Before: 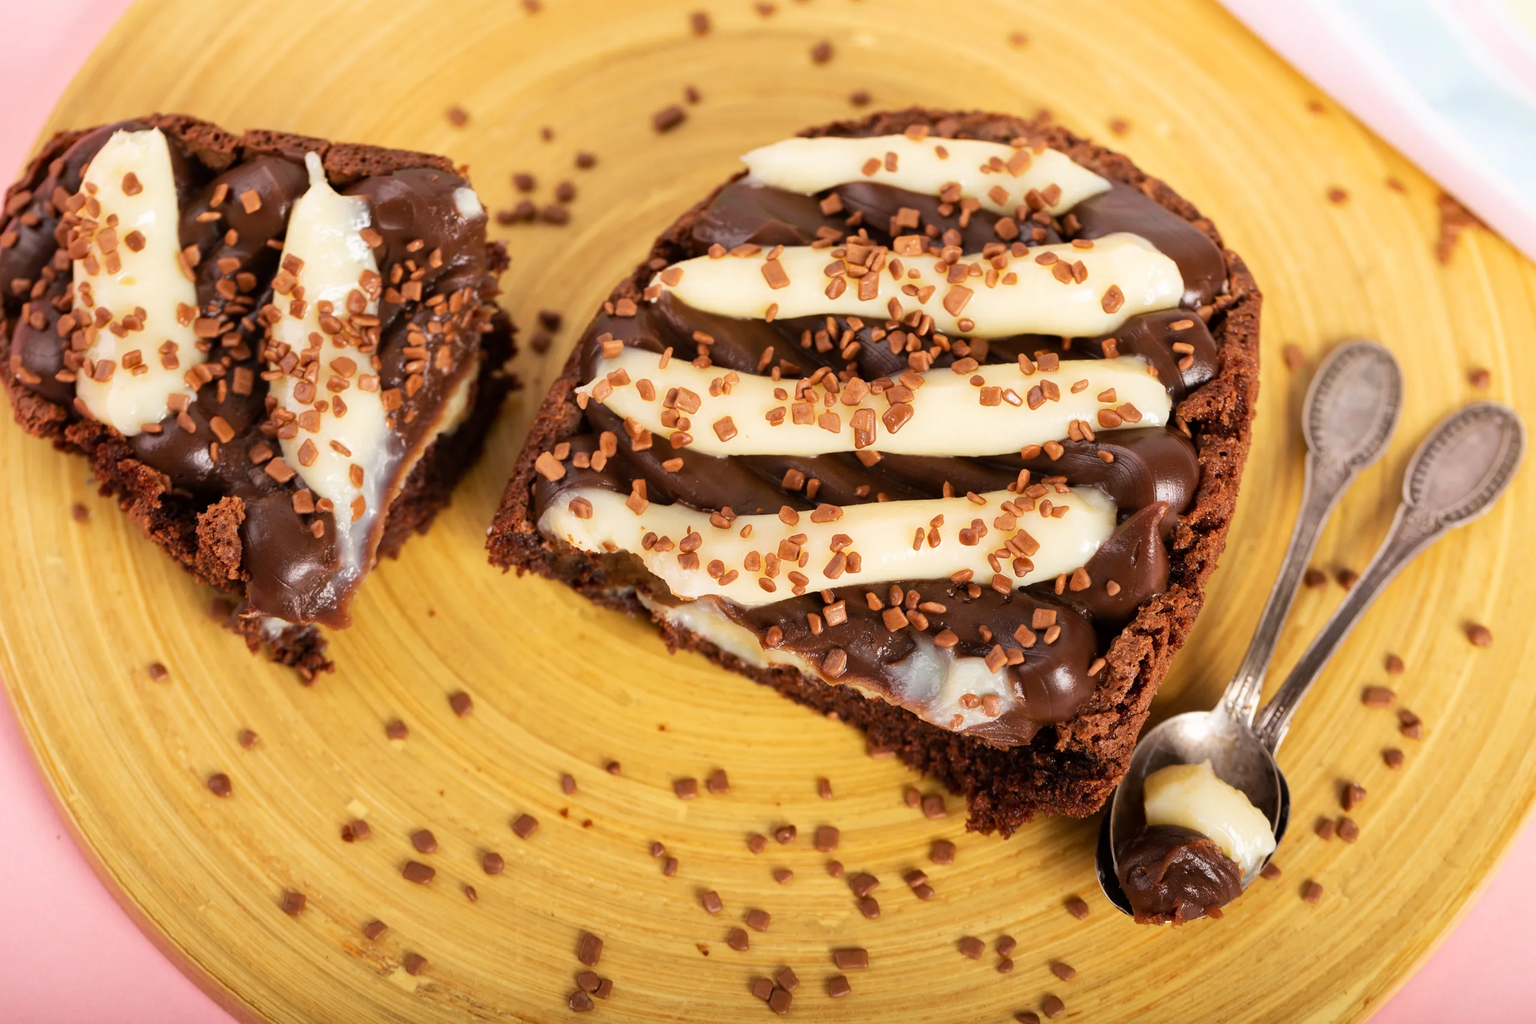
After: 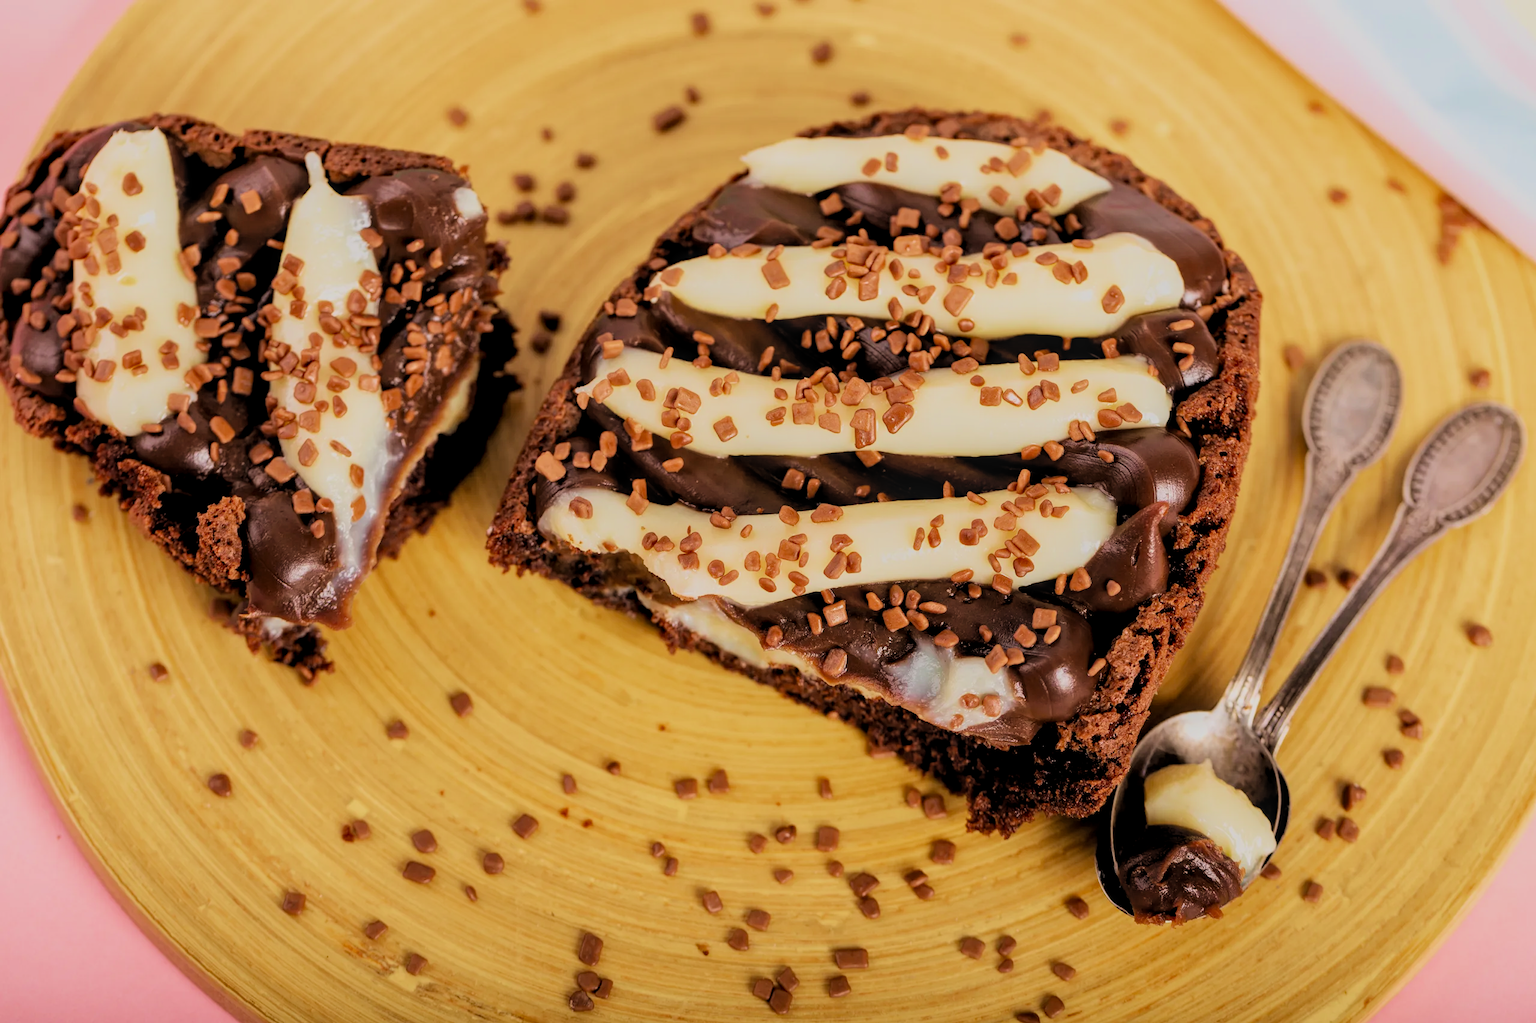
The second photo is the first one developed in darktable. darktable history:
filmic rgb: black relative exposure -4.58 EV, white relative exposure 4.8 EV, threshold 3 EV, hardness 2.36, latitude 36.07%, contrast 1.048, highlights saturation mix 1.32%, shadows ↔ highlights balance 1.25%, color science v4 (2020), enable highlight reconstruction true
local contrast: on, module defaults
velvia: on, module defaults
